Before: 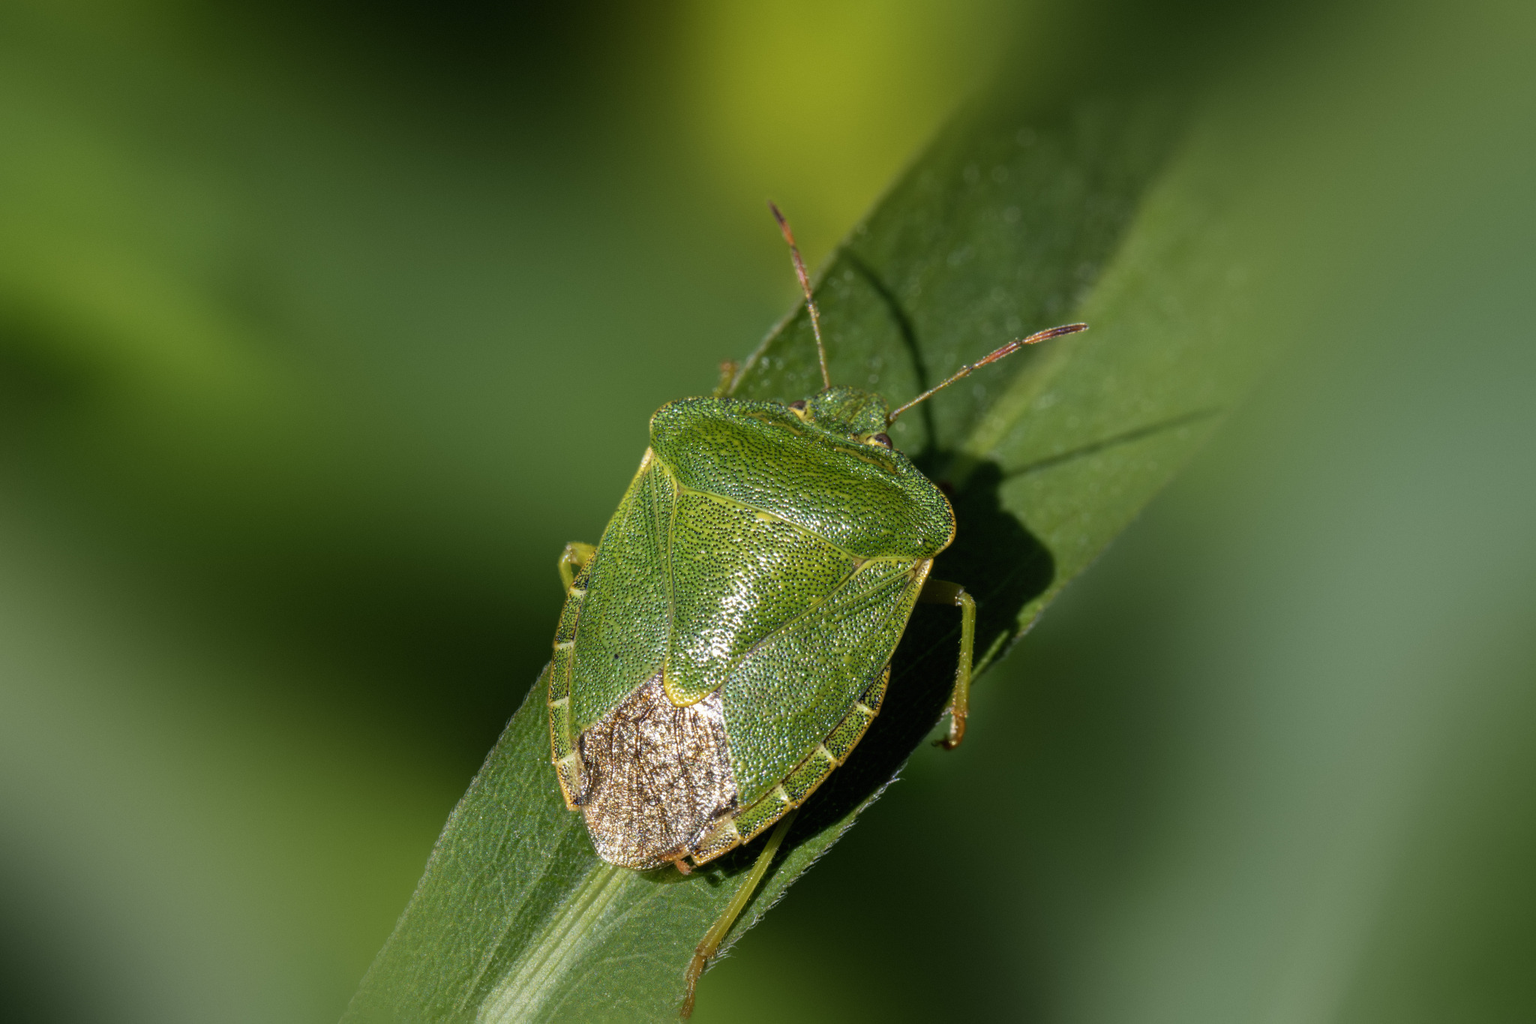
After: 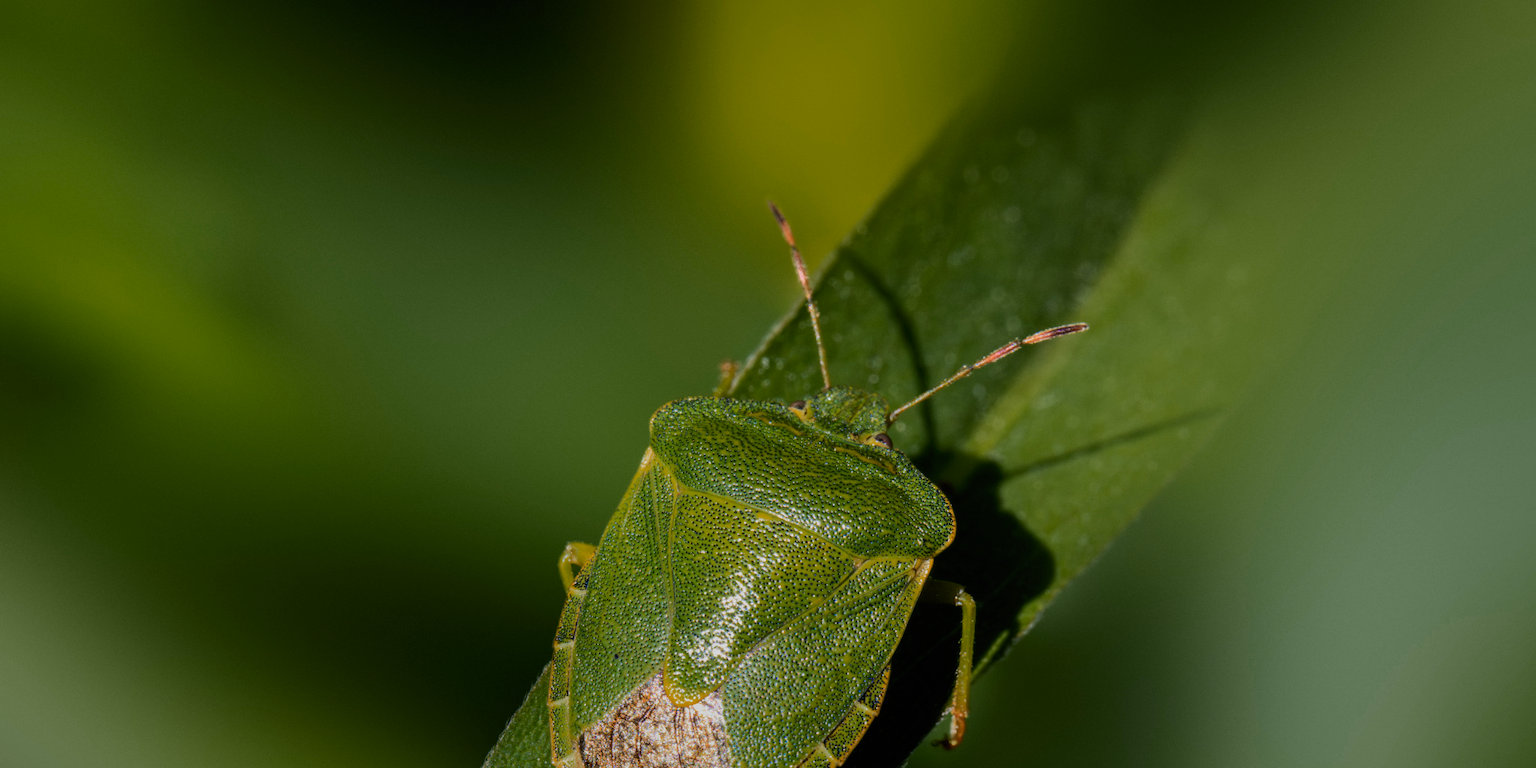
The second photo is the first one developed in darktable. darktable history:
shadows and highlights: shadows 25.52, highlights -69.92, highlights color adjustment 32.61%
crop: bottom 24.972%
filmic rgb: black relative exposure -7.96 EV, white relative exposure 4.06 EV, hardness 4.17, contrast 0.93, color science v6 (2022)
exposure: compensate highlight preservation false
tone curve: curves: ch0 [(0, 0) (0.265, 0.253) (0.732, 0.751) (1, 1)], color space Lab, independent channels, preserve colors none
contrast brightness saturation: contrast 0.237, brightness 0.086
color zones: curves: ch0 [(0, 0.553) (0.123, 0.58) (0.23, 0.419) (0.468, 0.155) (0.605, 0.132) (0.723, 0.063) (0.833, 0.172) (0.921, 0.468)]; ch1 [(0.025, 0.645) (0.229, 0.584) (0.326, 0.551) (0.537, 0.446) (0.599, 0.911) (0.708, 1) (0.805, 0.944)]; ch2 [(0.086, 0.468) (0.254, 0.464) (0.638, 0.564) (0.702, 0.592) (0.768, 0.564)]
